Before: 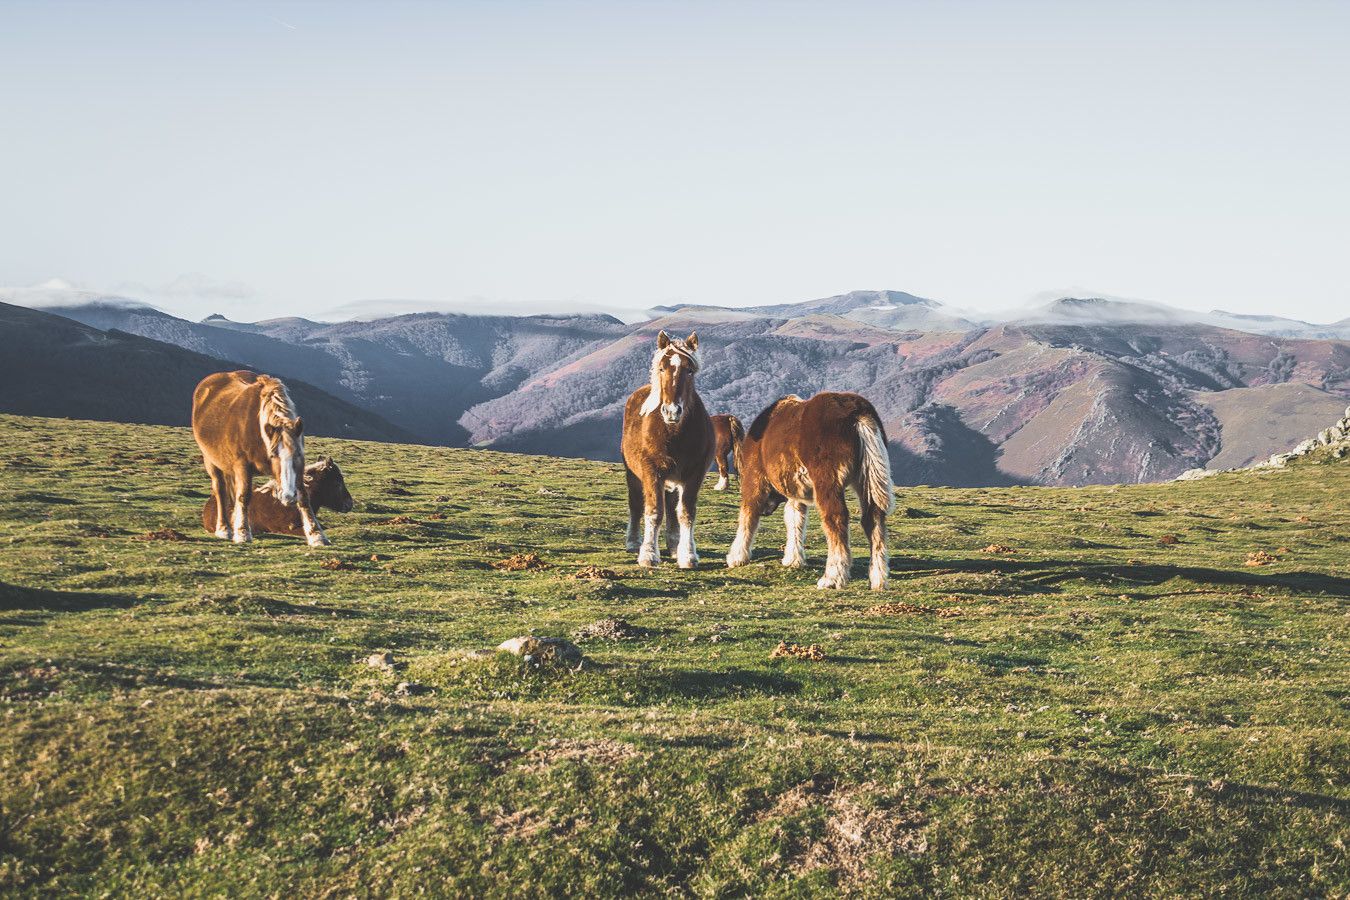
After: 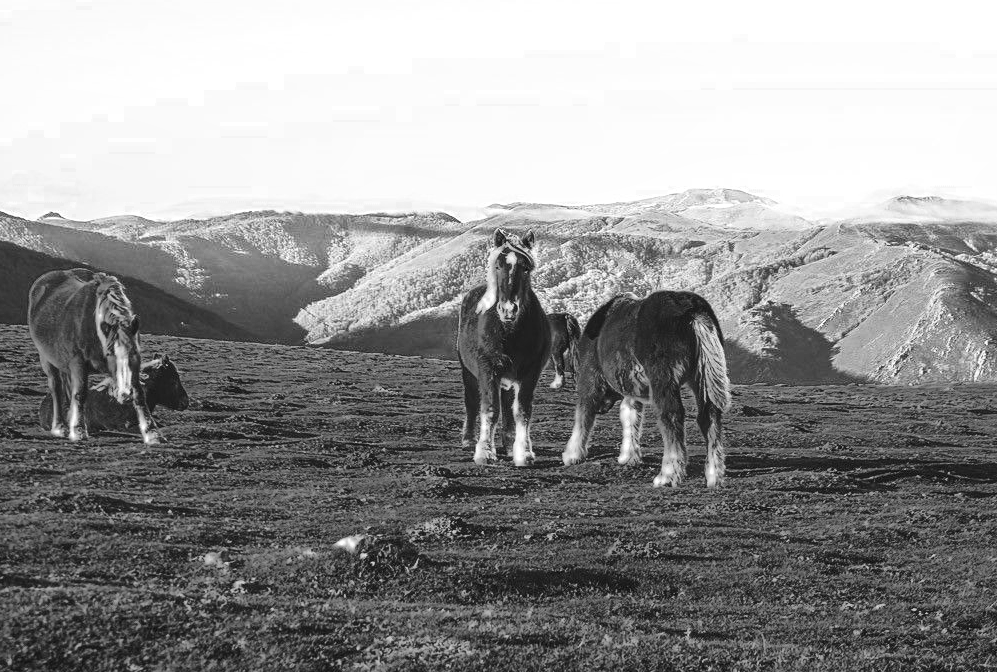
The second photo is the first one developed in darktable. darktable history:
crop and rotate: left 12.201%, top 11.423%, right 13.892%, bottom 13.855%
local contrast: on, module defaults
contrast brightness saturation: contrast 0.282
color zones: curves: ch0 [(0.287, 0.048) (0.493, 0.484) (0.737, 0.816)]; ch1 [(0, 0) (0.143, 0) (0.286, 0) (0.429, 0) (0.571, 0) (0.714, 0) (0.857, 0)]
